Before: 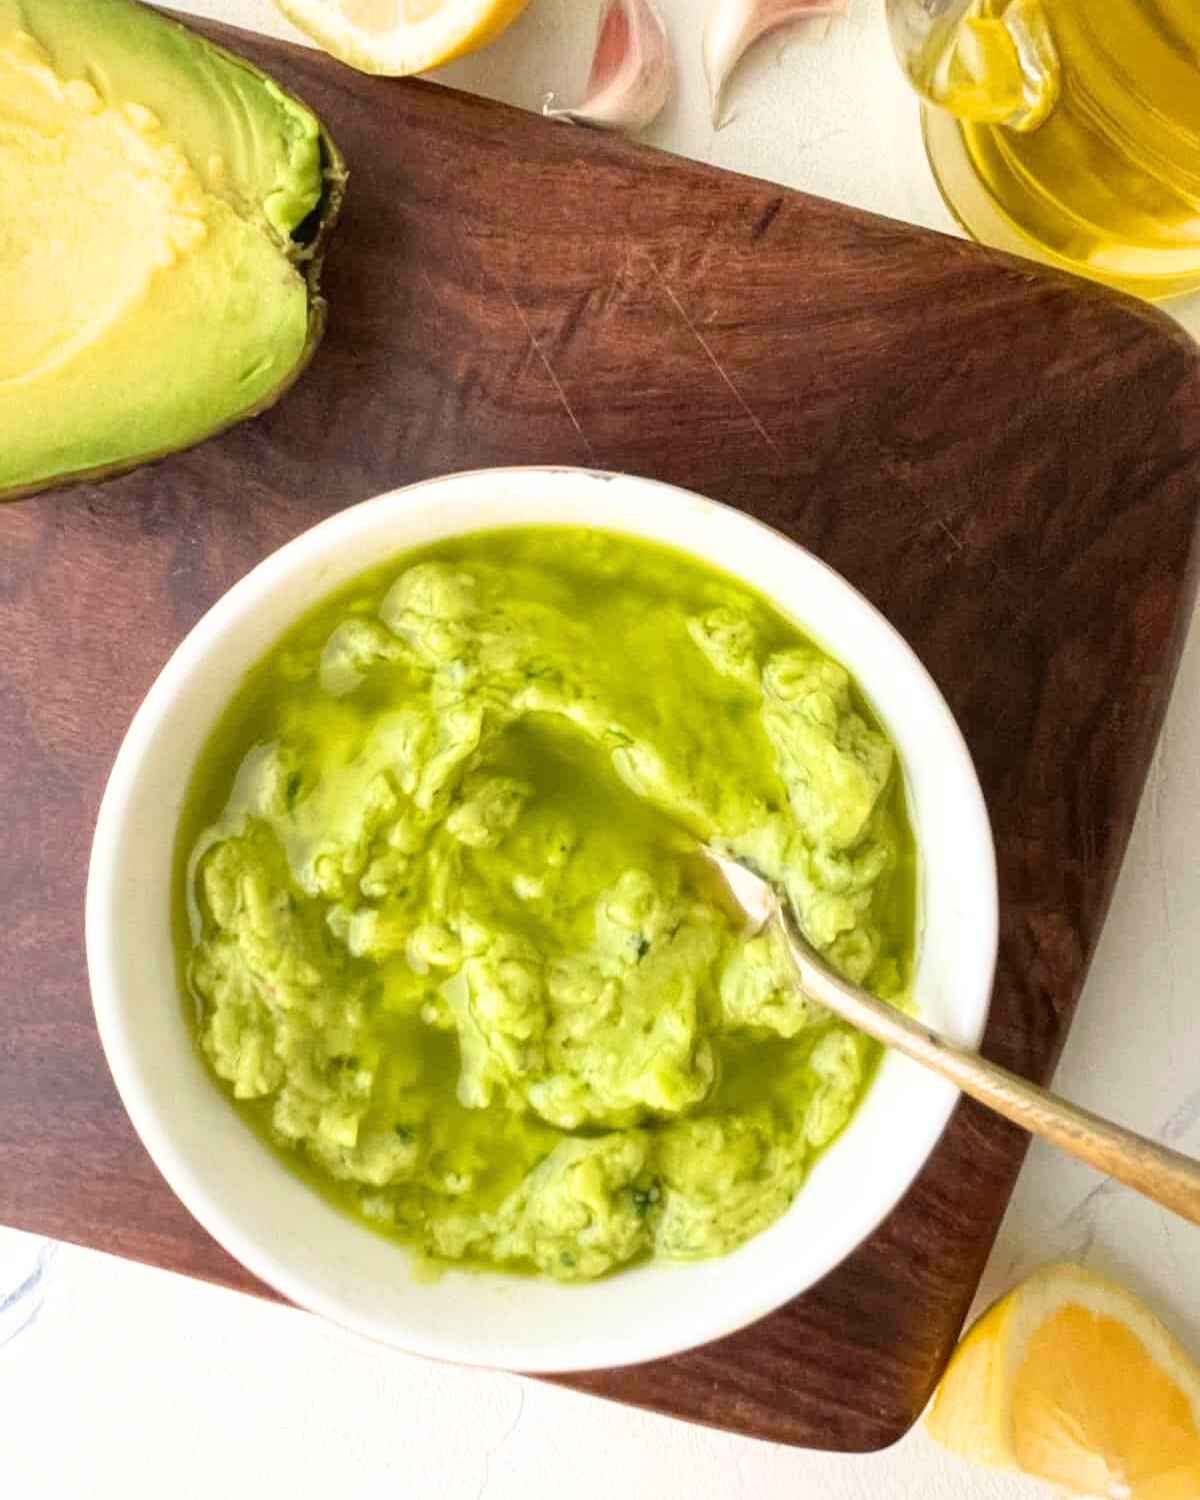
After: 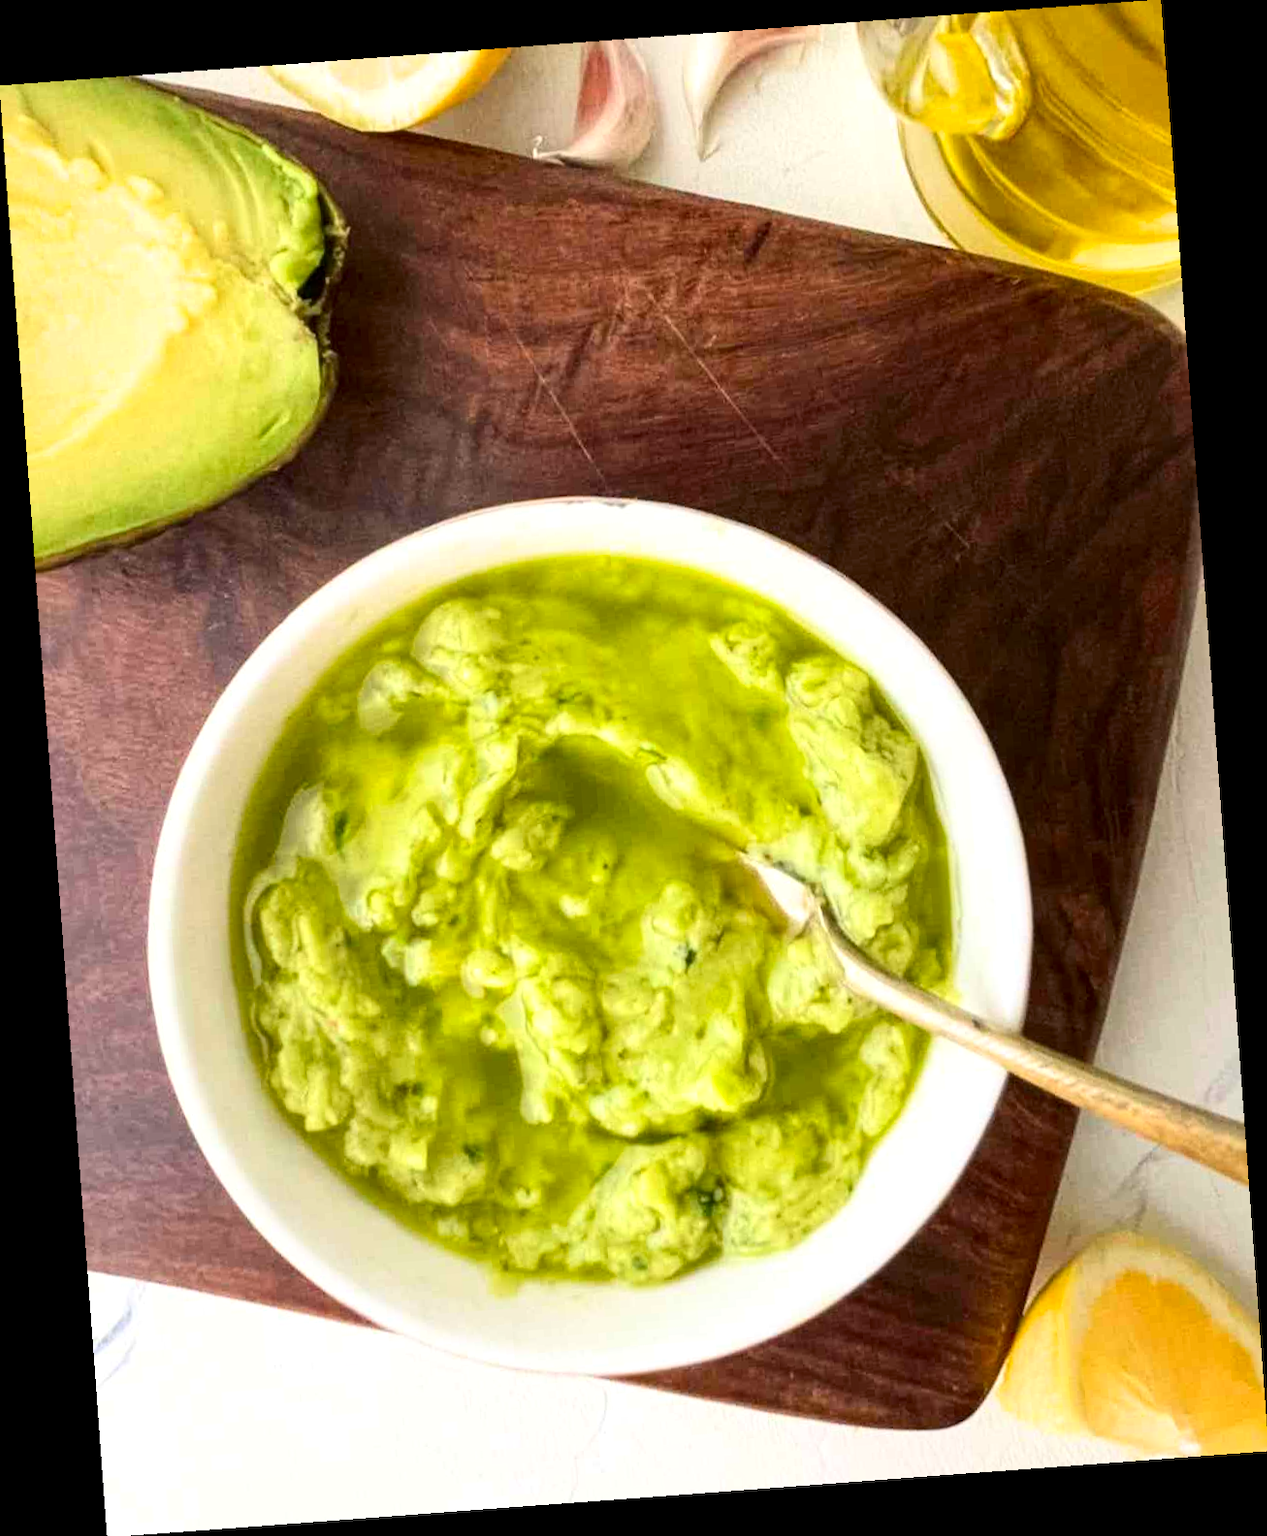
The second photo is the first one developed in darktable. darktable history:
contrast brightness saturation: contrast 0.15, brightness -0.01, saturation 0.1
local contrast: highlights 100%, shadows 100%, detail 120%, midtone range 0.2
rotate and perspective: rotation -4.25°, automatic cropping off
